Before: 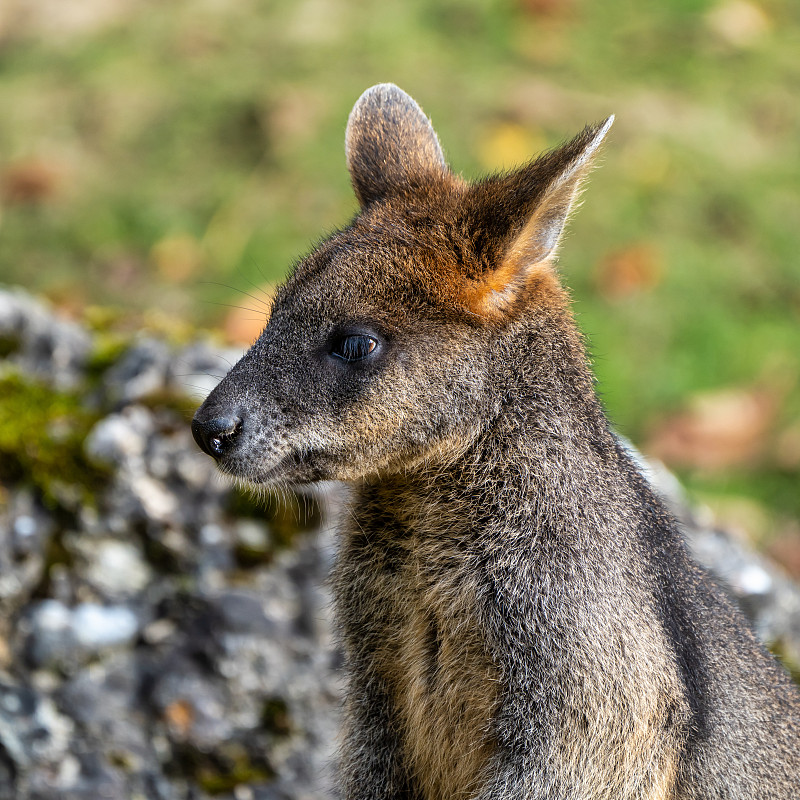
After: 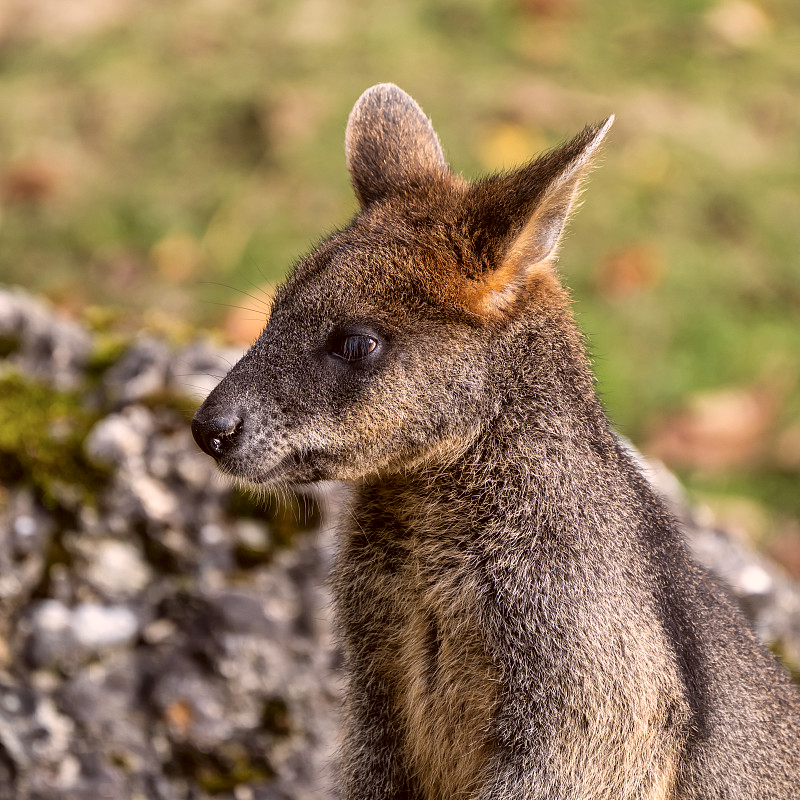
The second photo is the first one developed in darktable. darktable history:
color correction: highlights a* 10.21, highlights b* 9.79, shadows a* 8.61, shadows b* 7.88, saturation 0.8
rotate and perspective: crop left 0, crop top 0
